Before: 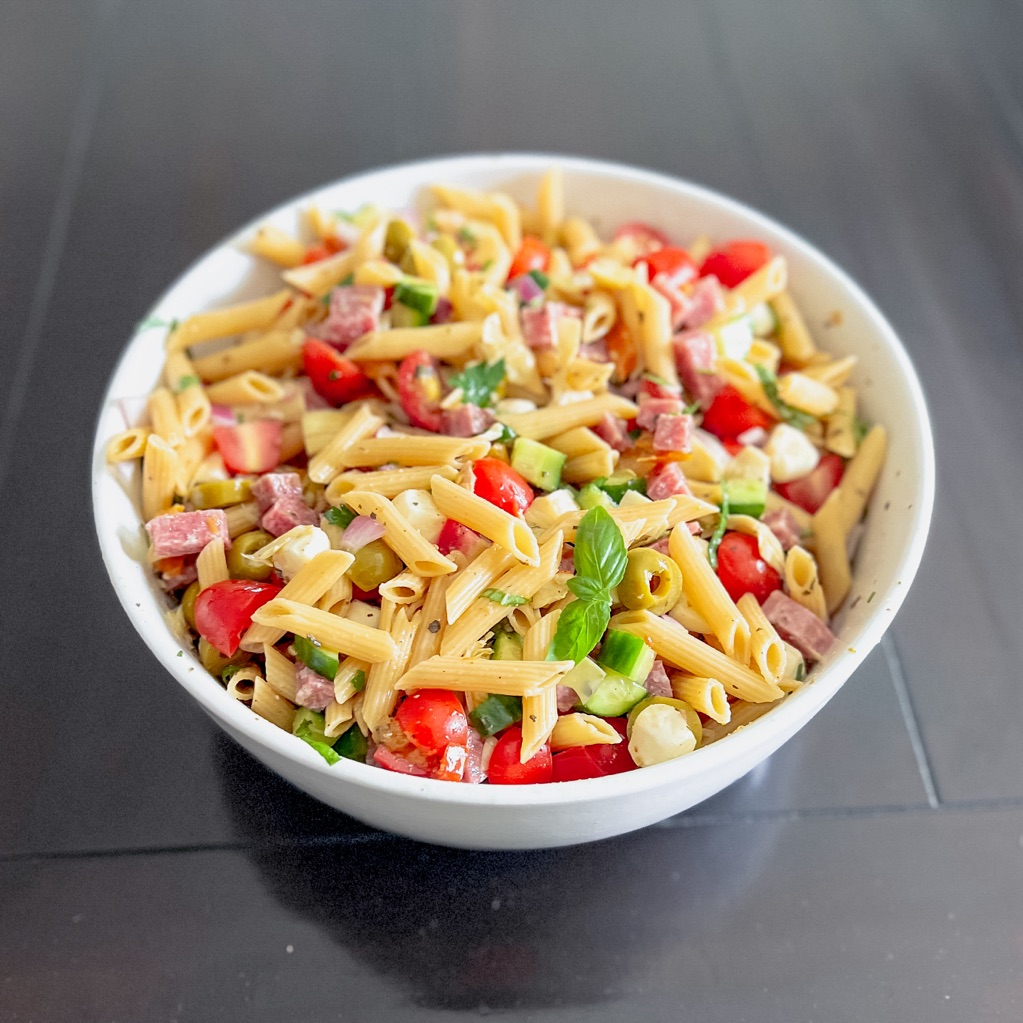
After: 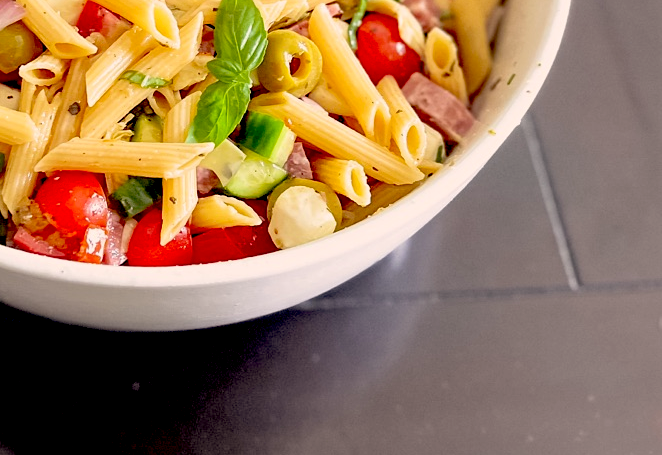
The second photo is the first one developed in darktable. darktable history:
crop and rotate: left 35.262%, top 50.652%, bottom 4.849%
exposure: black level correction 0.049, exposure 0.013 EV, compensate exposure bias true, compensate highlight preservation false
color correction: highlights a* 6.67, highlights b* 8.2, shadows a* 6.02, shadows b* 6.87, saturation 0.929
